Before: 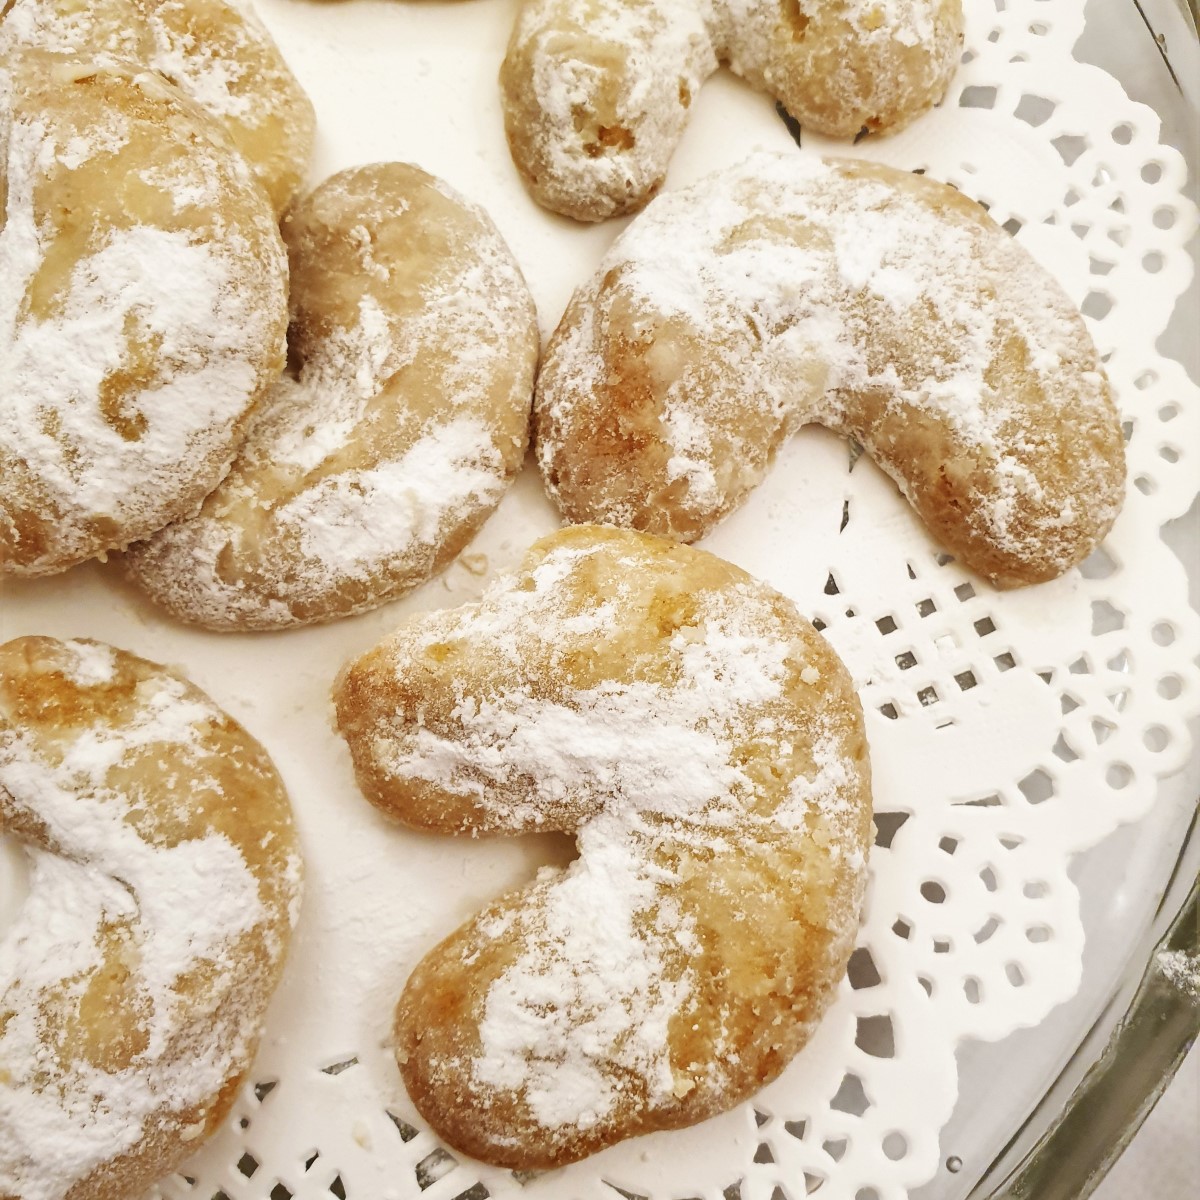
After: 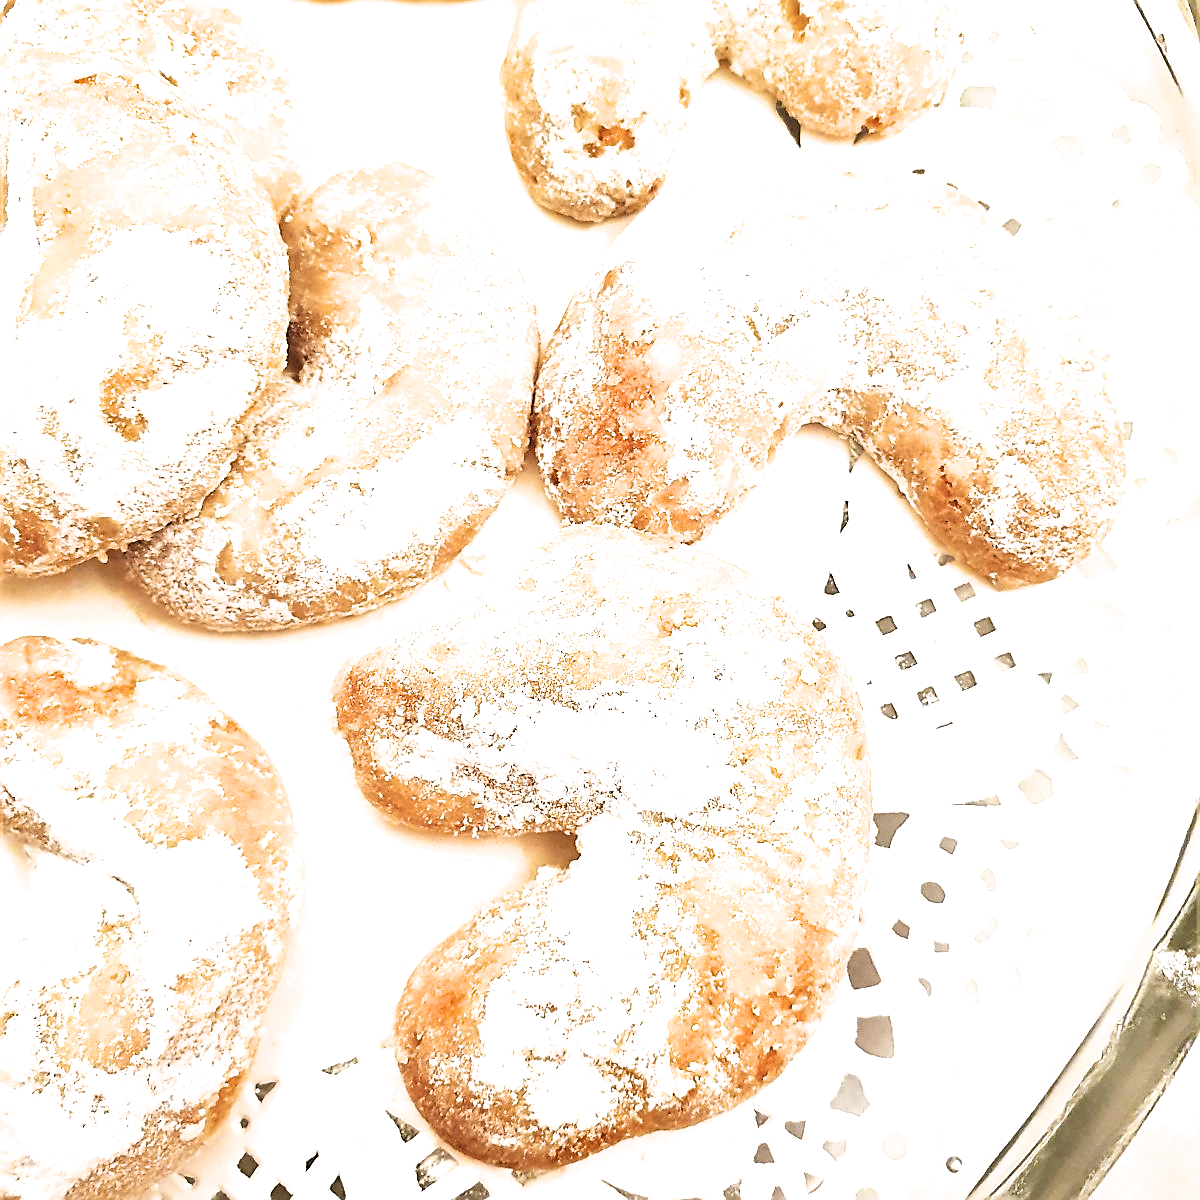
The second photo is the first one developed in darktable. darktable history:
filmic rgb: black relative exposure -12.66 EV, white relative exposure 2.81 EV, target black luminance 0%, hardness 8.5, latitude 69.56%, contrast 1.136, shadows ↔ highlights balance -1.22%
sharpen: radius 1.371, amount 1.251, threshold 0.843
exposure: black level correction -0.002, exposure 1.364 EV, compensate highlight preservation false
